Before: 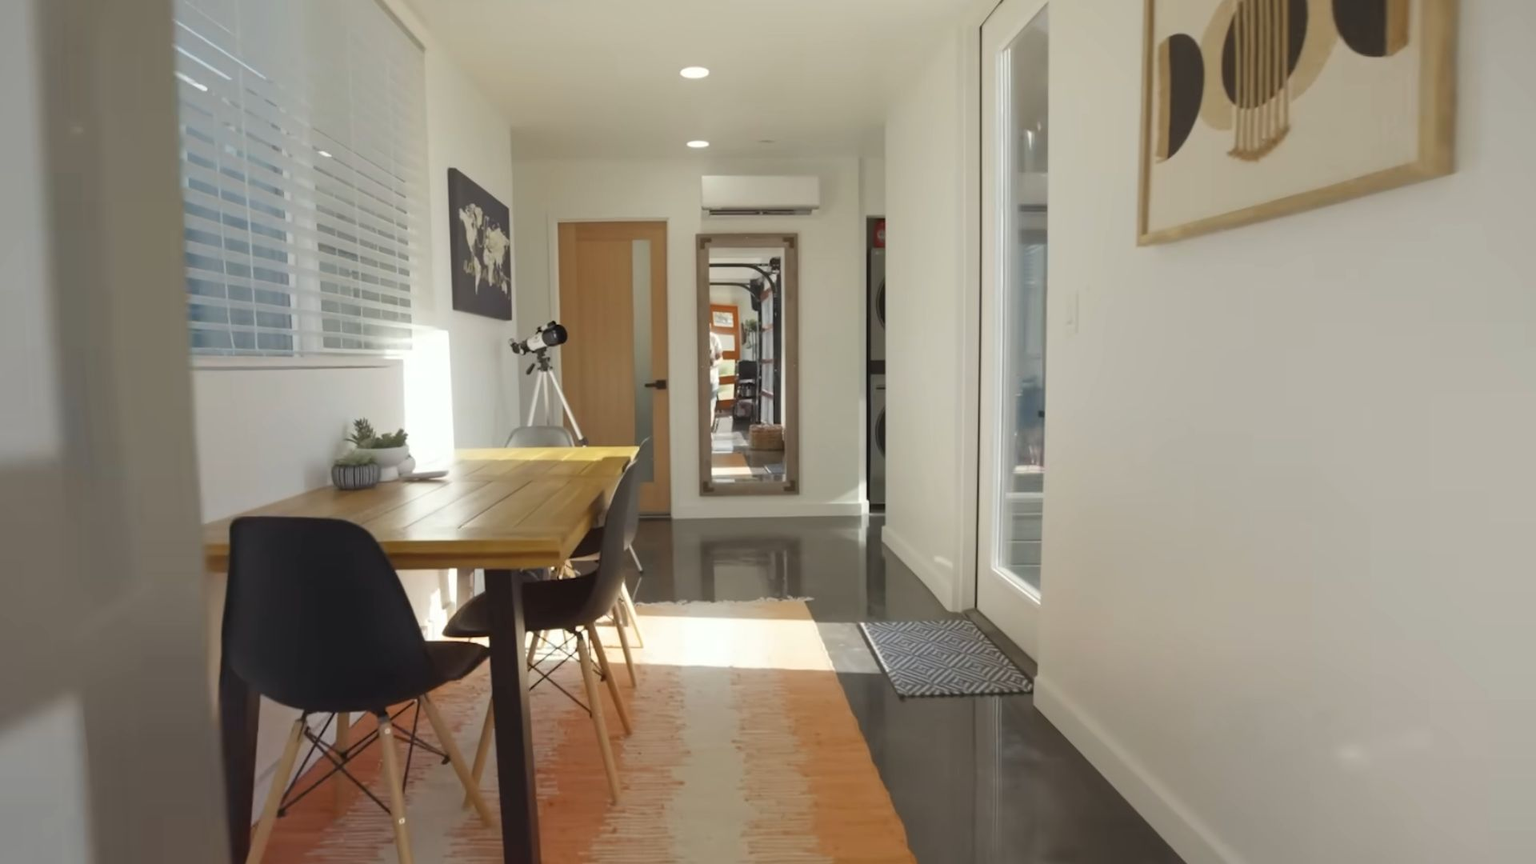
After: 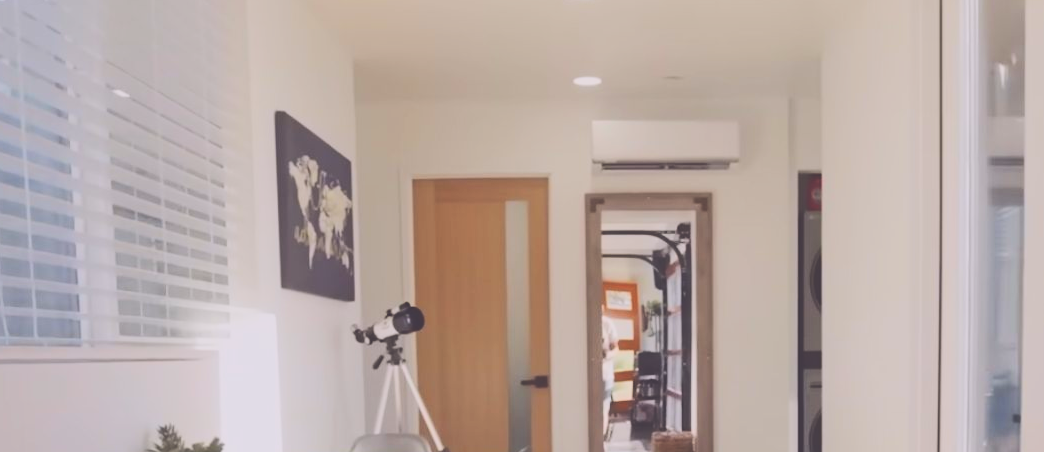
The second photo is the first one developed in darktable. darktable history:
tone curve: curves: ch0 [(0, 0.142) (0.384, 0.314) (0.752, 0.711) (0.991, 0.95)]; ch1 [(0.006, 0.129) (0.346, 0.384) (1, 1)]; ch2 [(0.003, 0.057) (0.261, 0.248) (1, 1)], color space Lab, independent channels, preserve colors none
filmic rgb: black relative exposure -7.65 EV, white relative exposure 4.56 EV, hardness 3.61
crop: left 14.844%, top 9.205%, right 30.777%, bottom 48.89%
levels: levels [0, 0.499, 1]
exposure: black level correction -0.042, exposure 0.062 EV, compensate highlight preservation false
contrast brightness saturation: contrast 0.202, brightness 0.165, saturation 0.225
color balance rgb: linear chroma grading › shadows -10.467%, linear chroma grading › global chroma 20.65%, perceptual saturation grading › global saturation 0.591%
